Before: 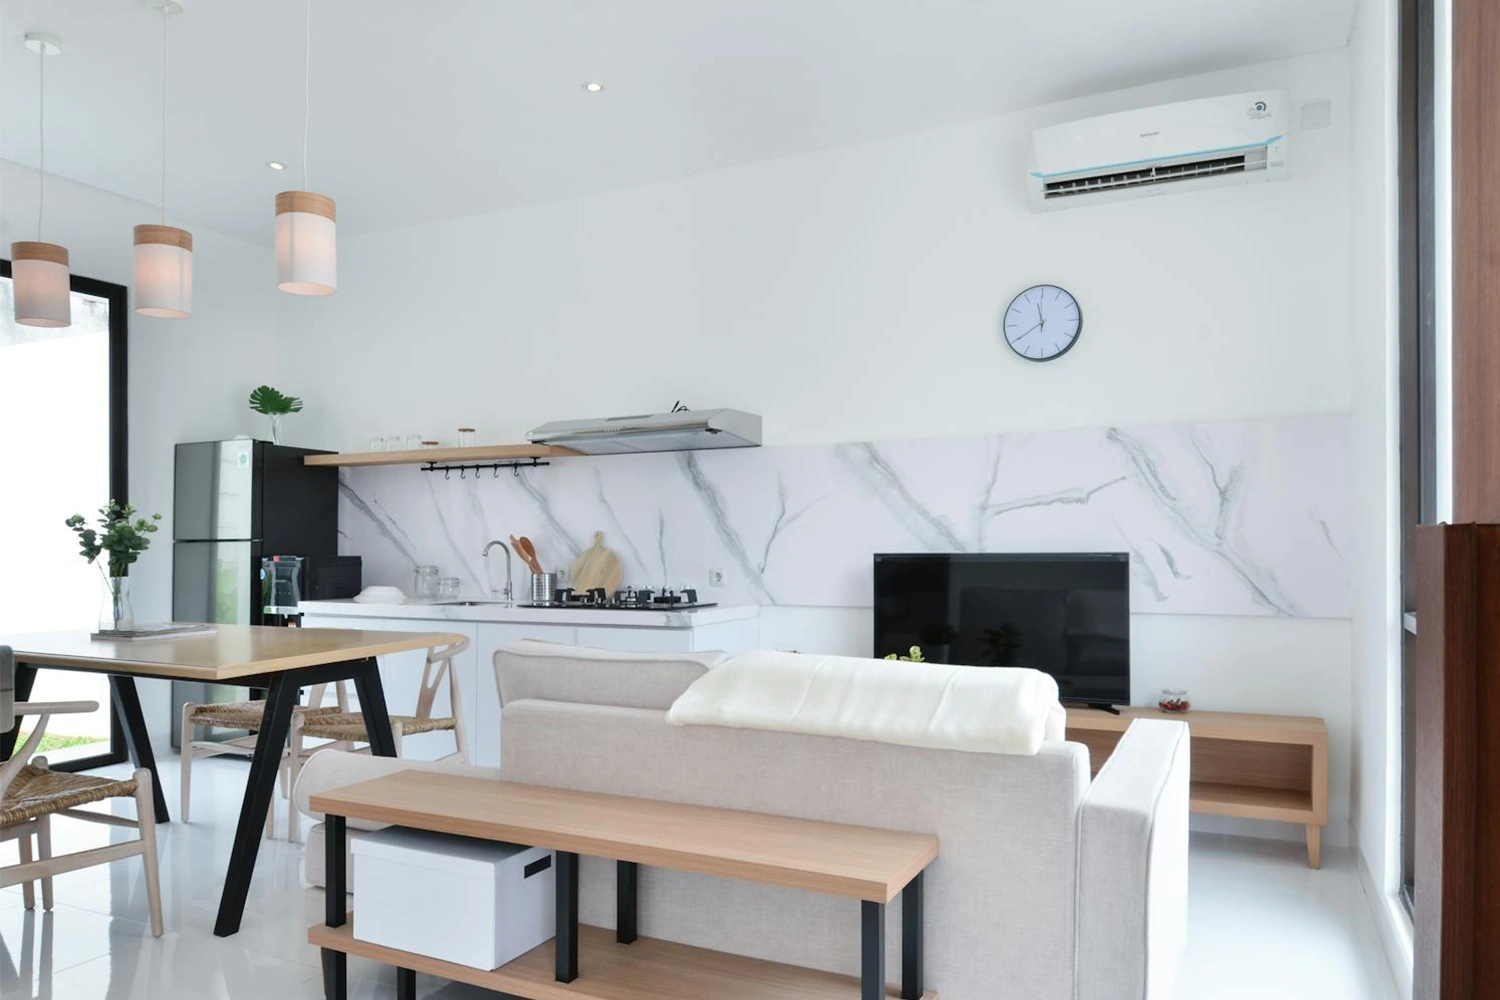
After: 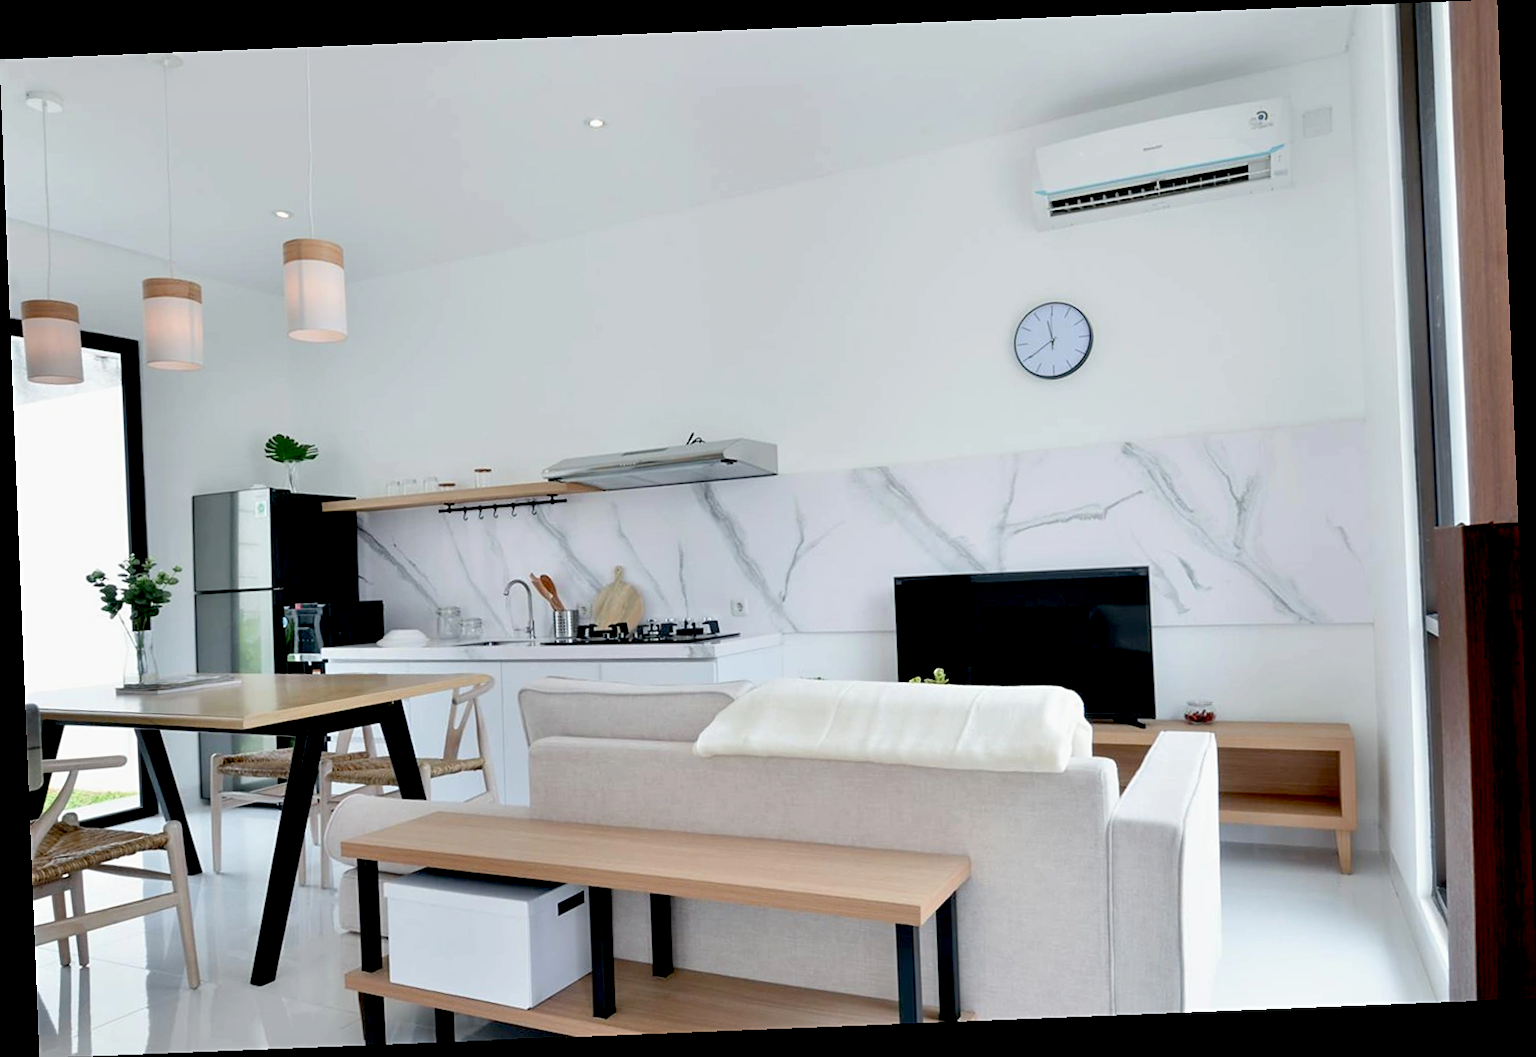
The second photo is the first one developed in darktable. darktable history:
sharpen: amount 0.2
exposure: black level correction 0.029, exposure -0.073 EV, compensate highlight preservation false
rotate and perspective: rotation -2.29°, automatic cropping off
tone equalizer: on, module defaults
white balance: emerald 1
